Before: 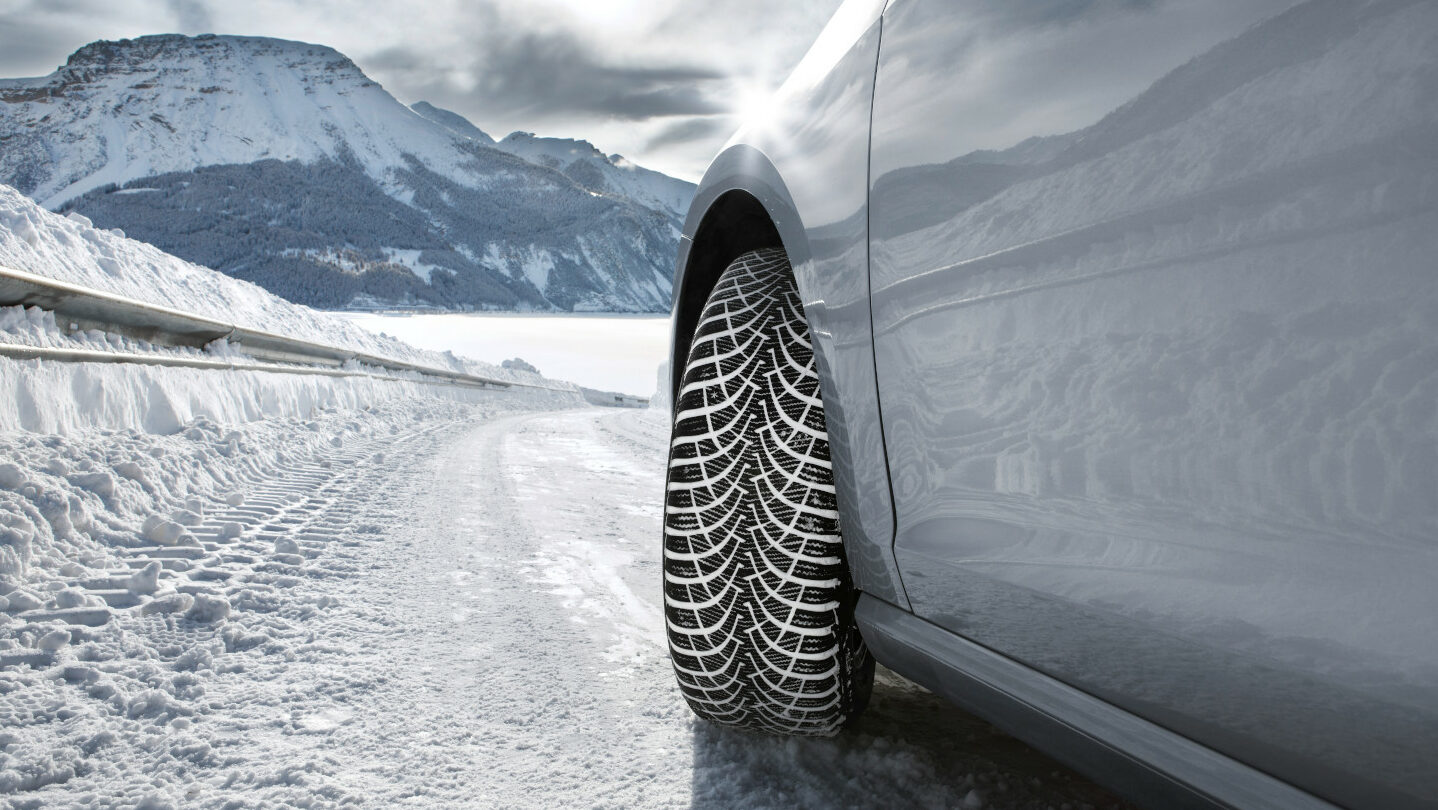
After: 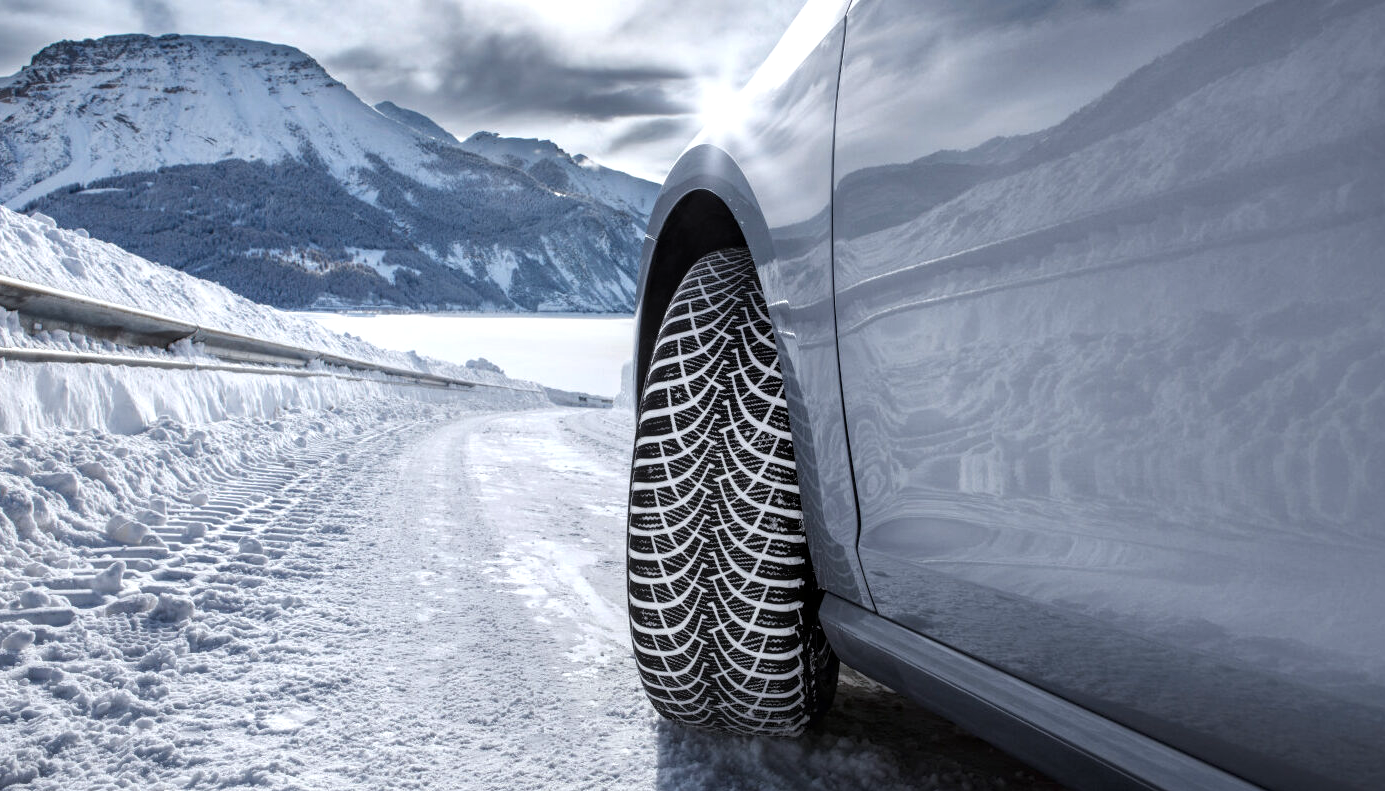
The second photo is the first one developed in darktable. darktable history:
local contrast: on, module defaults
white balance: red 0.983, blue 1.036
color balance: gamma [0.9, 0.988, 0.975, 1.025], gain [1.05, 1, 1, 1]
crop and rotate: left 2.536%, right 1.107%, bottom 2.246%
